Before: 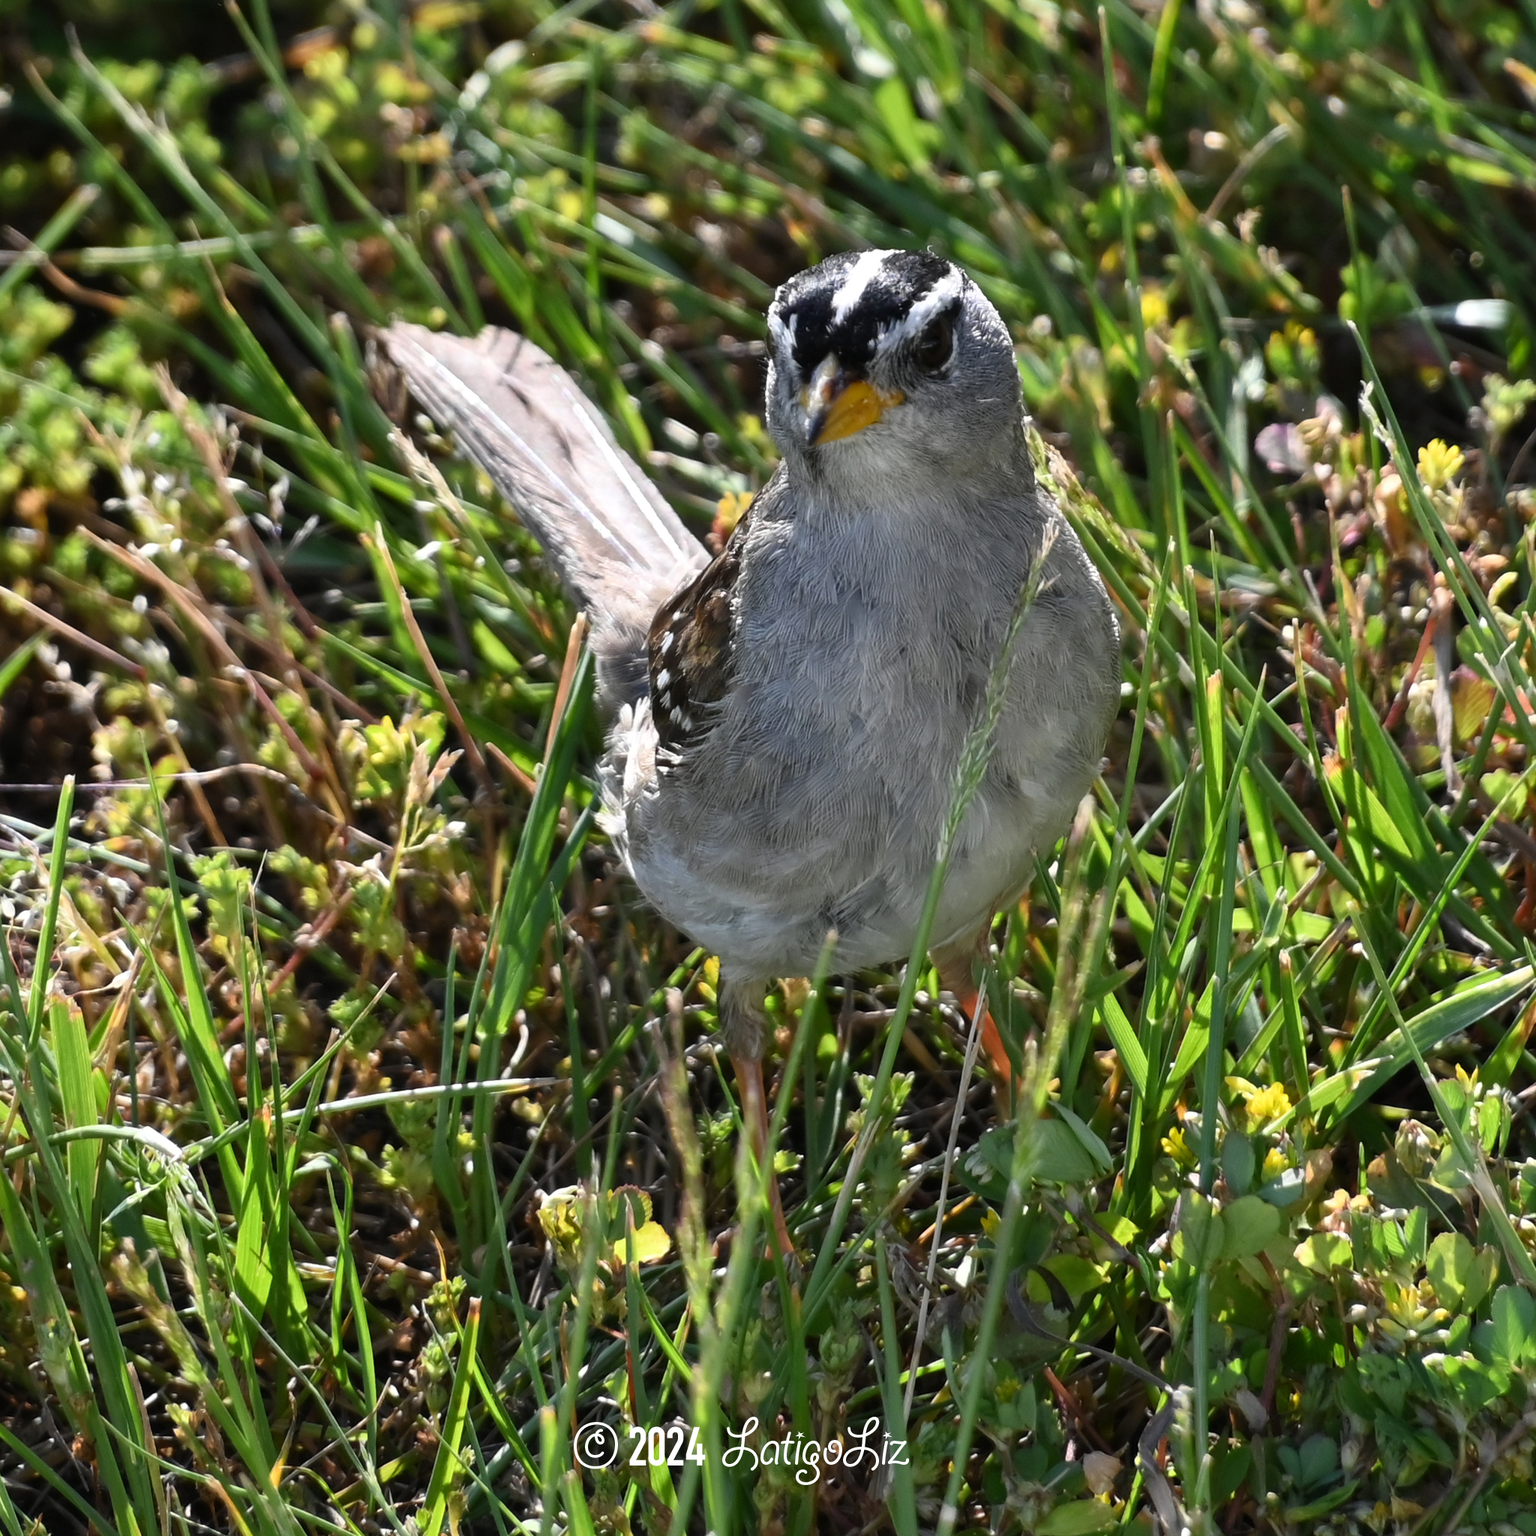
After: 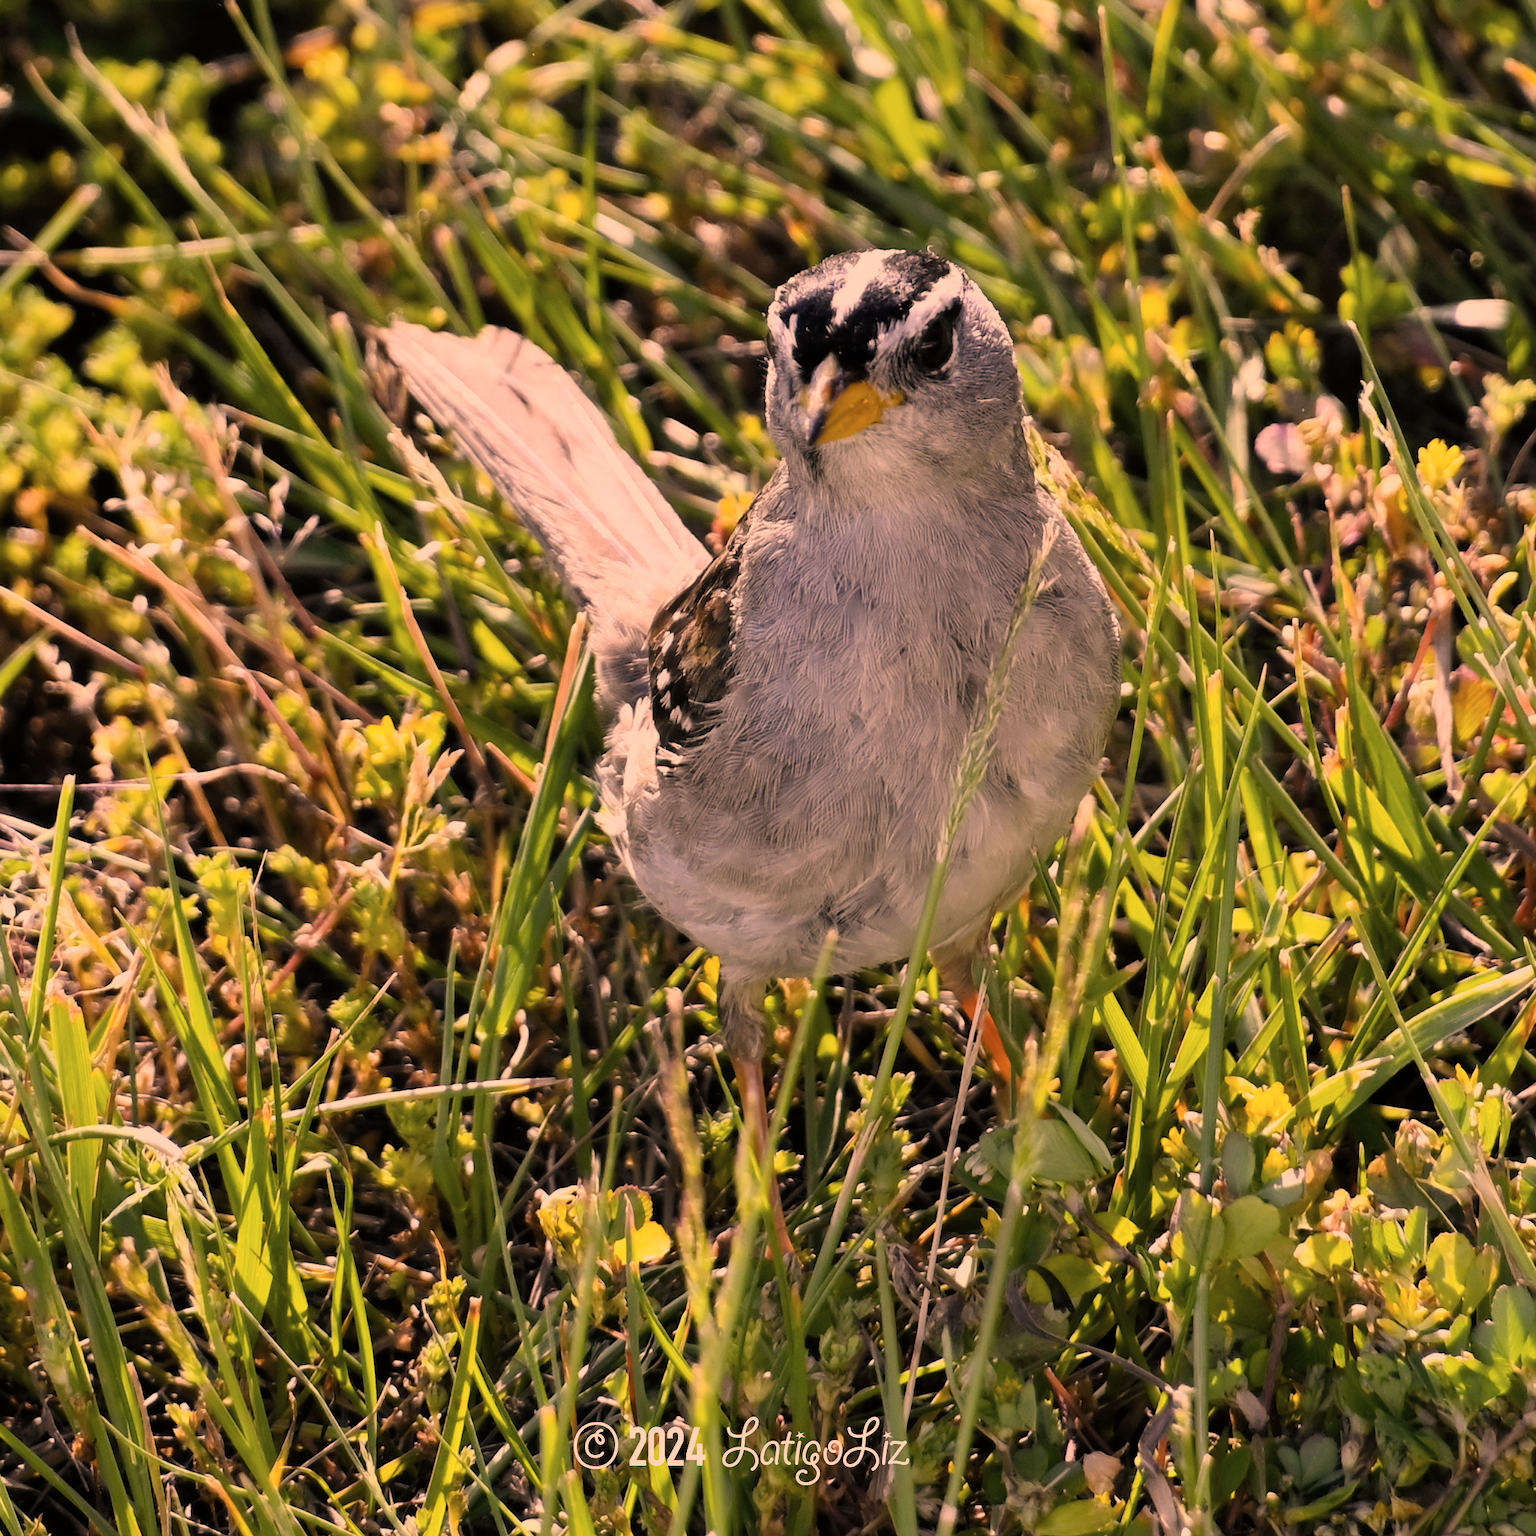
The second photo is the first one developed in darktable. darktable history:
color balance rgb: power › luminance 3.242%, power › hue 232.02°, perceptual saturation grading › global saturation 25.25%
exposure: black level correction 0, exposure 0.499 EV, compensate exposure bias true, compensate highlight preservation false
filmic rgb: black relative exposure -7.65 EV, white relative exposure 4.56 EV, hardness 3.61, contrast 1.057, color science v6 (2022)
color correction: highlights a* 39.73, highlights b* 39.71, saturation 0.687
